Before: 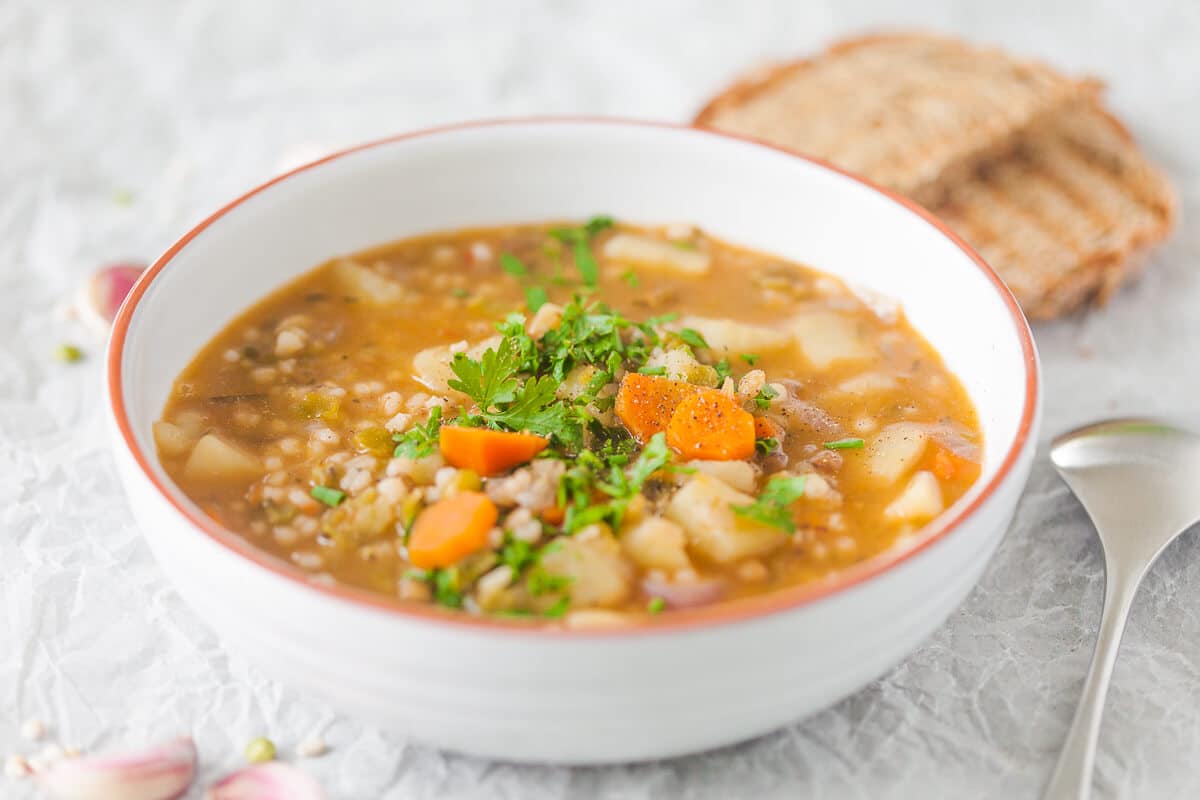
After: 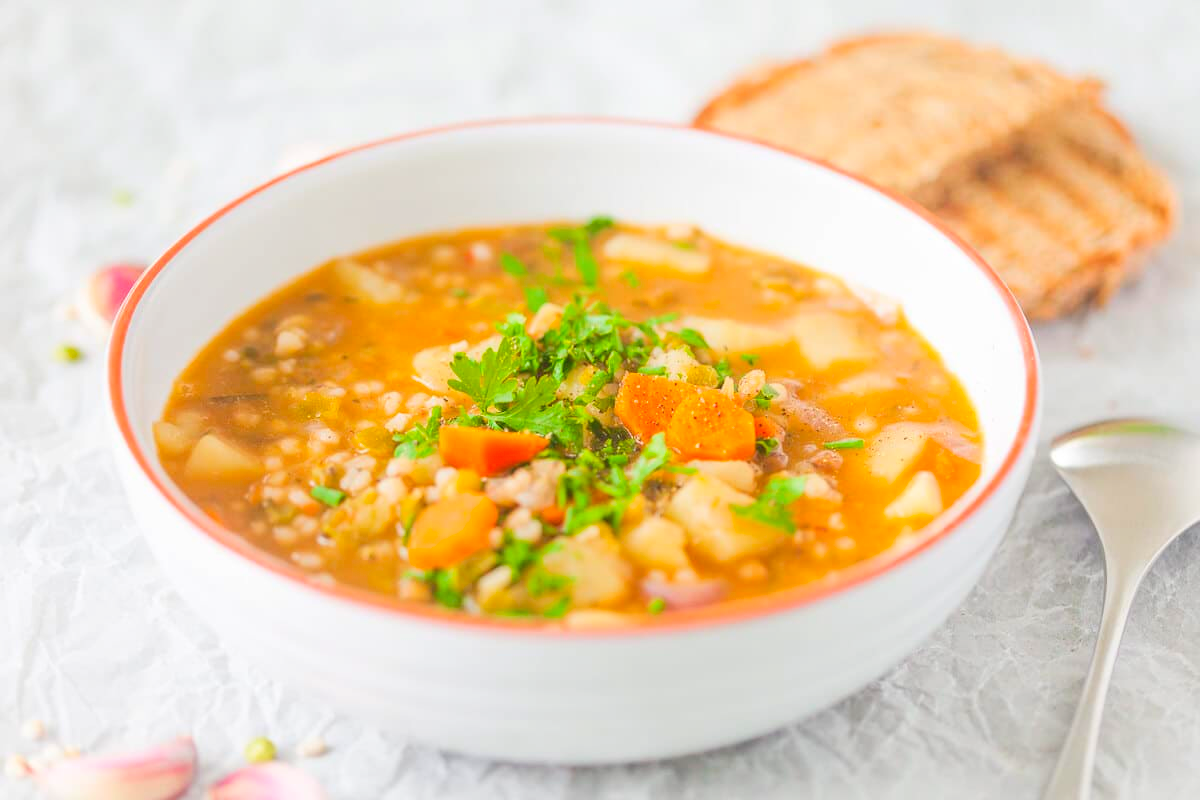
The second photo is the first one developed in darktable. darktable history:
contrast brightness saturation: contrast 0.07, brightness 0.18, saturation 0.4
rotate and perspective: automatic cropping off
